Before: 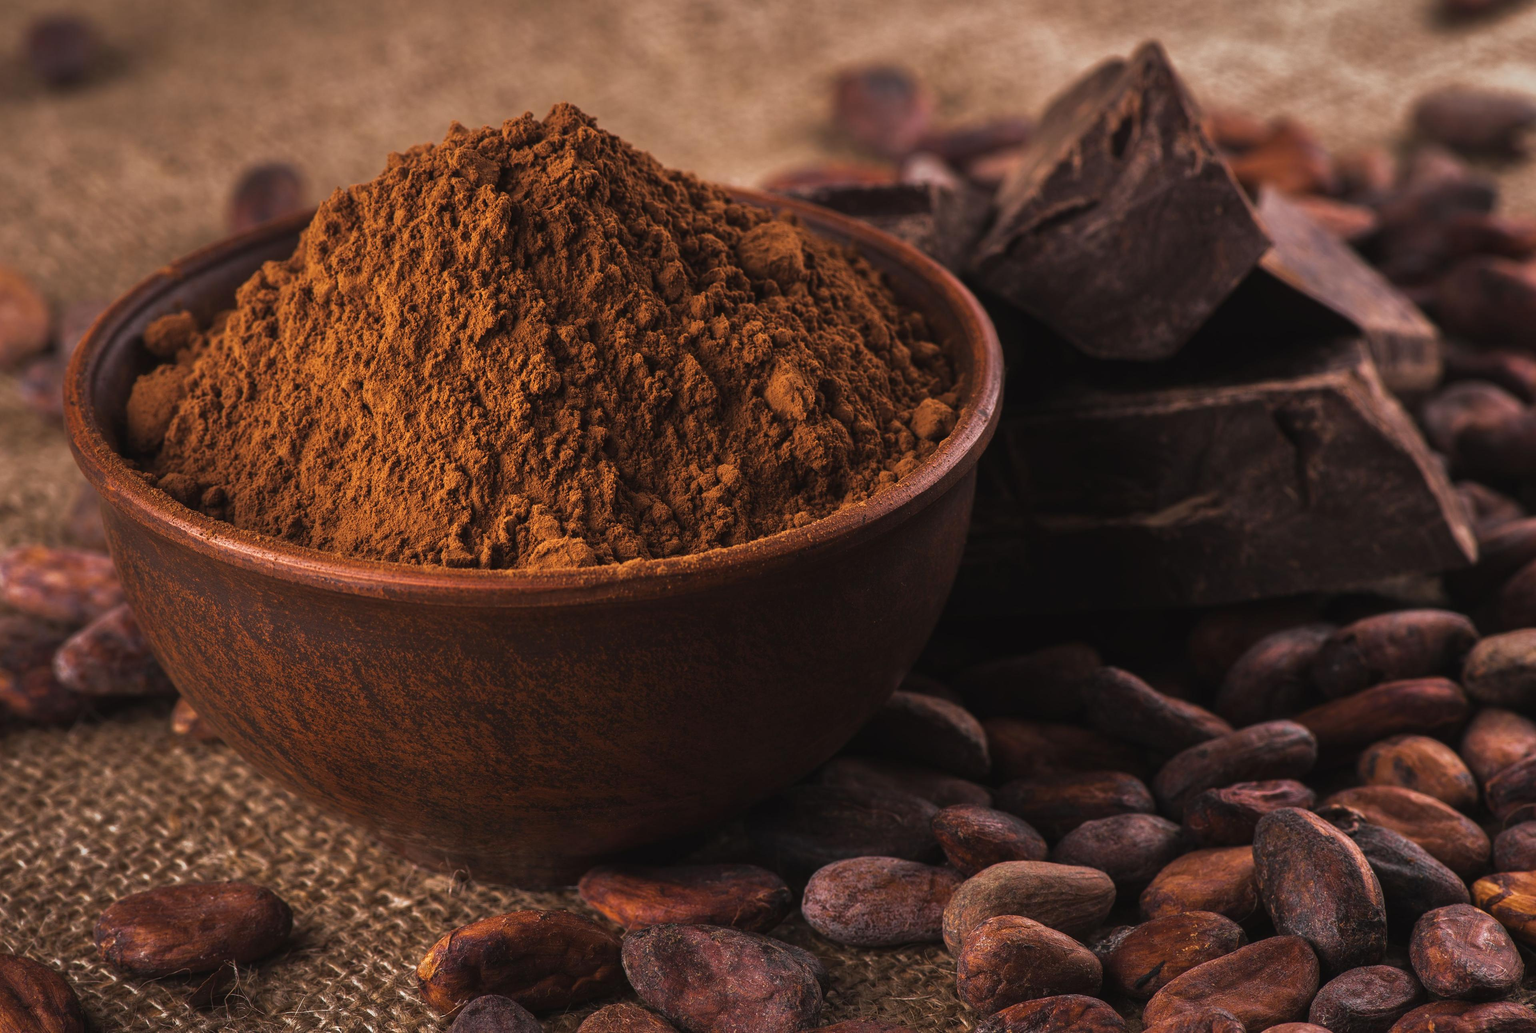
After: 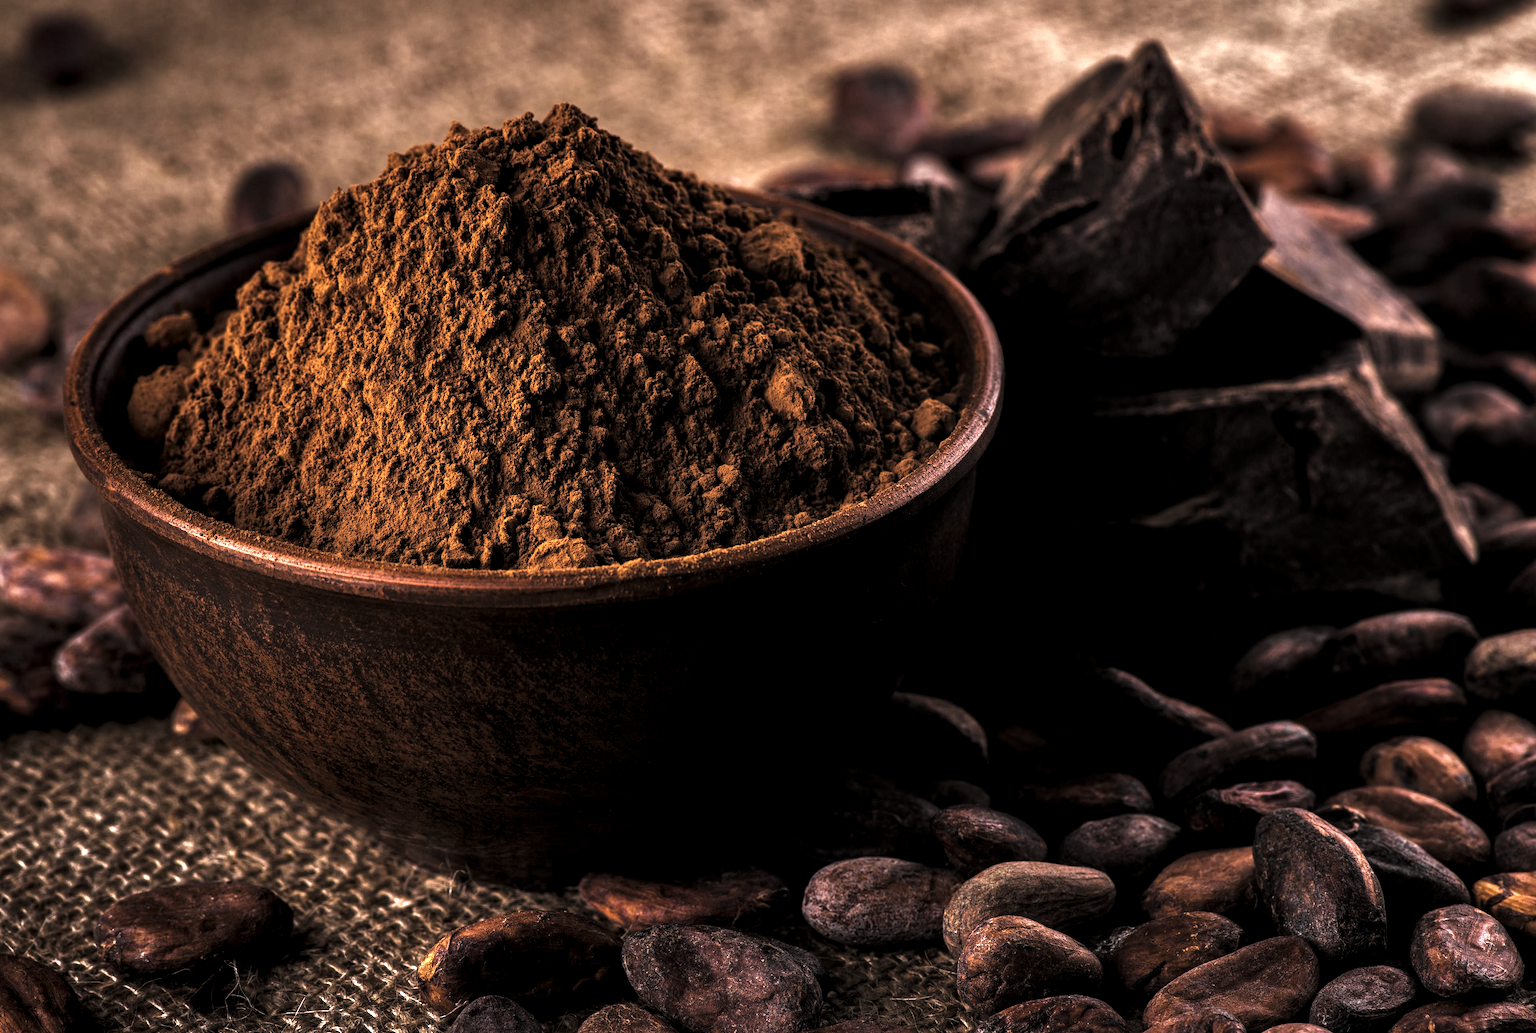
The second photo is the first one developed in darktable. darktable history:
exposure: exposure 0.999 EV, compensate highlight preservation false
local contrast: detail 130%
white balance: red 1, blue 1
levels: mode automatic, black 8.58%, gray 59.42%, levels [0, 0.445, 1]
